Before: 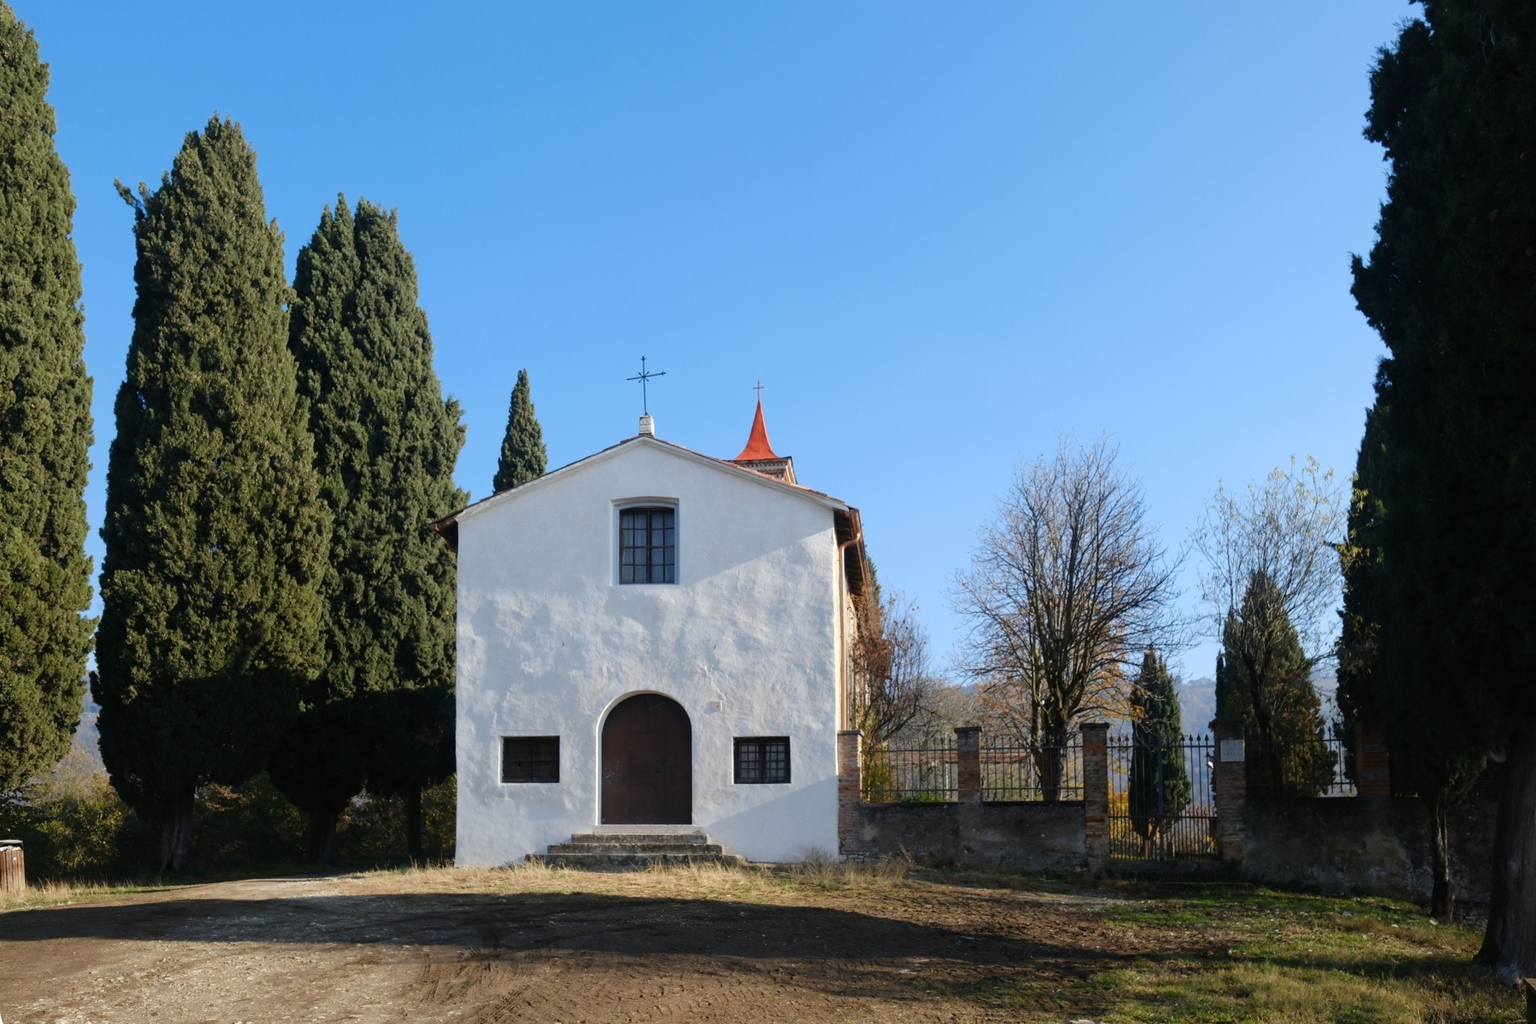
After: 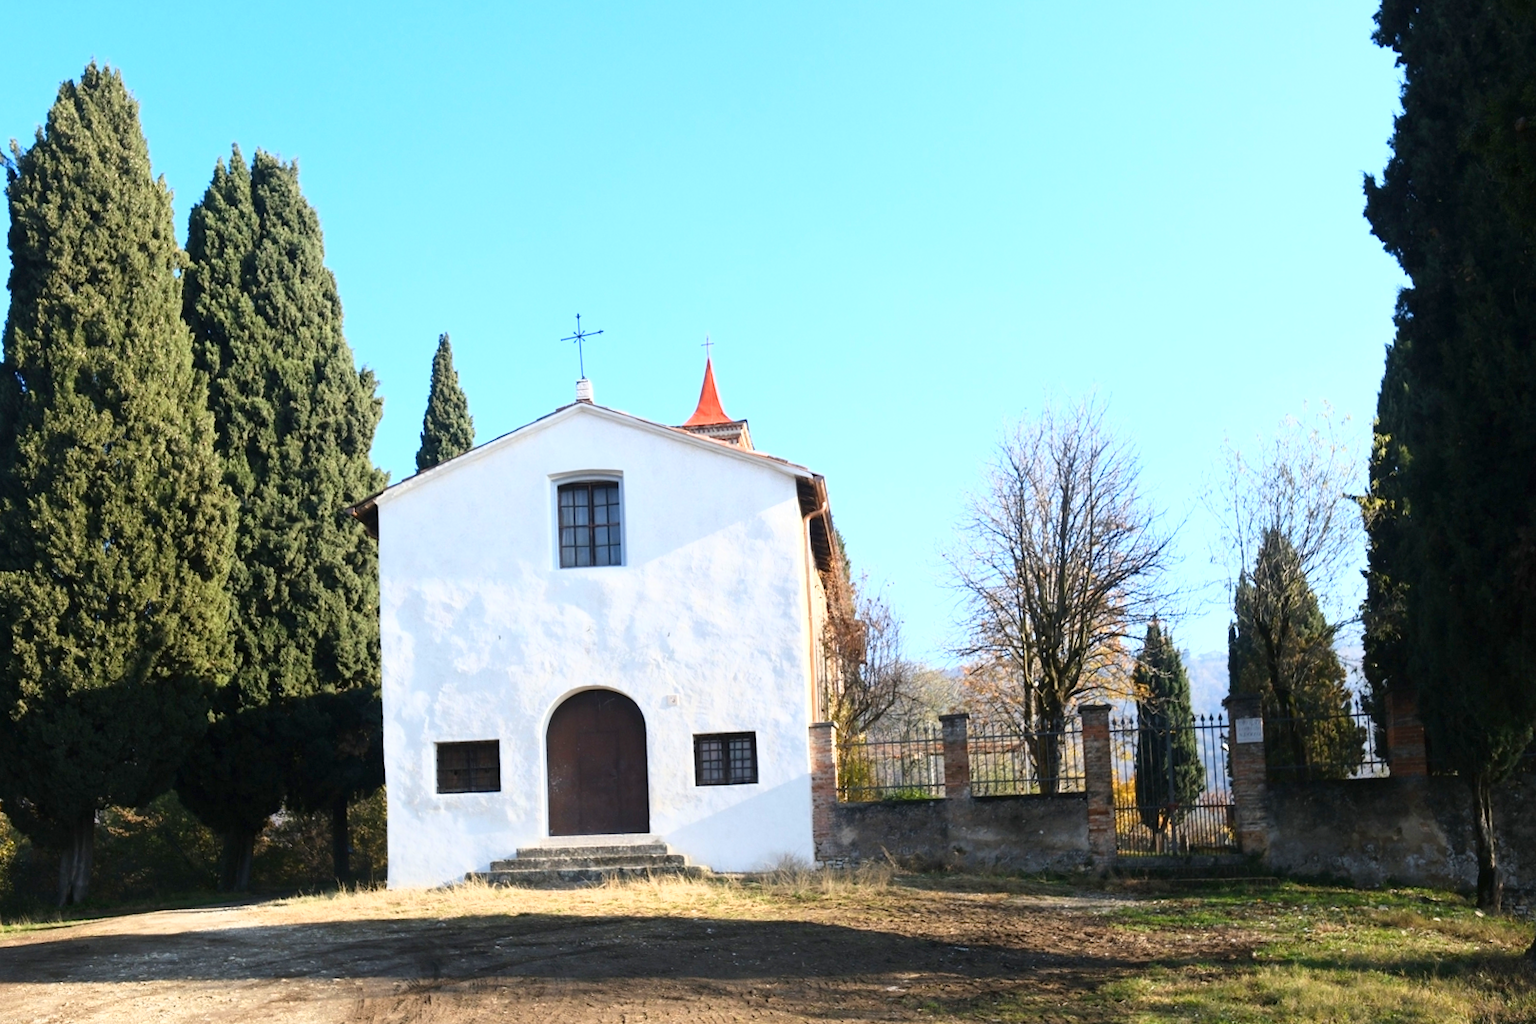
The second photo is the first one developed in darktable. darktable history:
exposure: black level correction 0.001, exposure 0.5 EV, compensate exposure bias true, compensate highlight preservation false
base curve: curves: ch0 [(0, 0) (0.557, 0.834) (1, 1)]
crop and rotate: angle 1.96°, left 5.673%, top 5.673%
